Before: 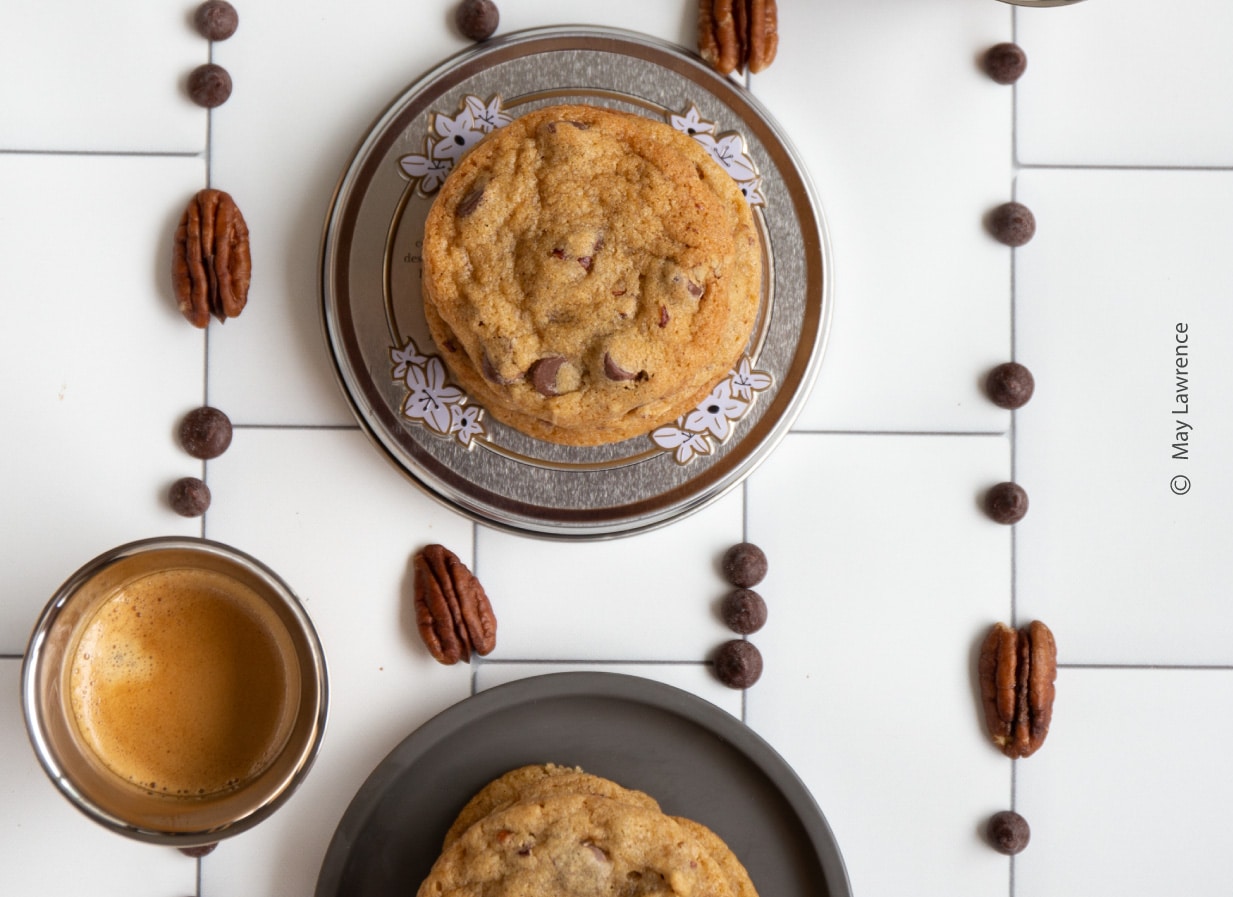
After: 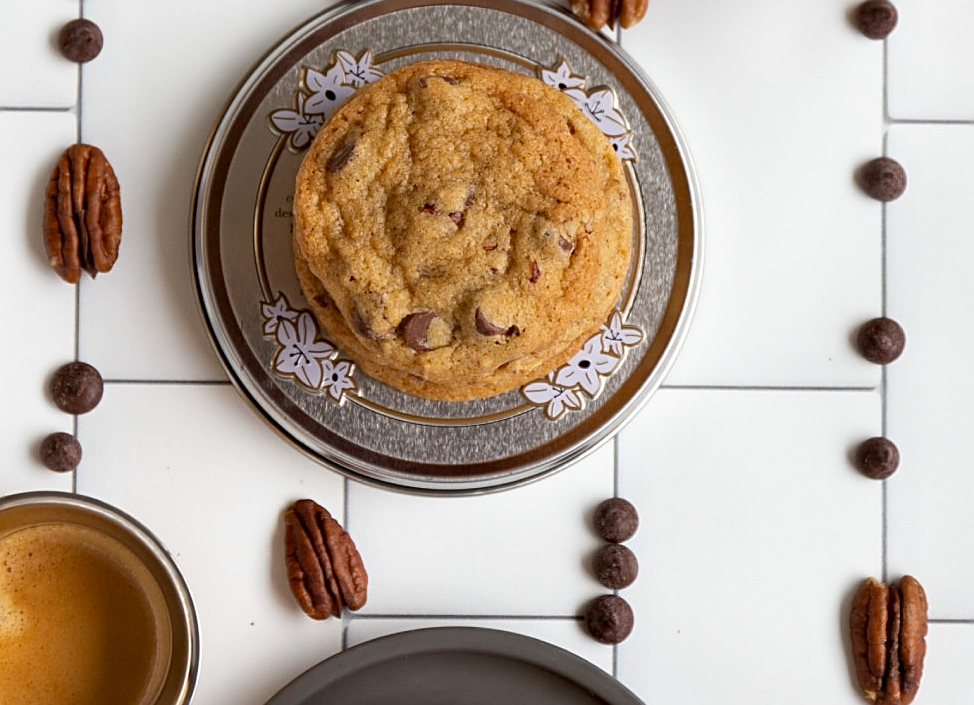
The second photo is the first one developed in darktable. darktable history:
sharpen: on, module defaults
haze removal: compatibility mode true, adaptive false
crop and rotate: left 10.493%, top 5.049%, right 10.444%, bottom 16.342%
